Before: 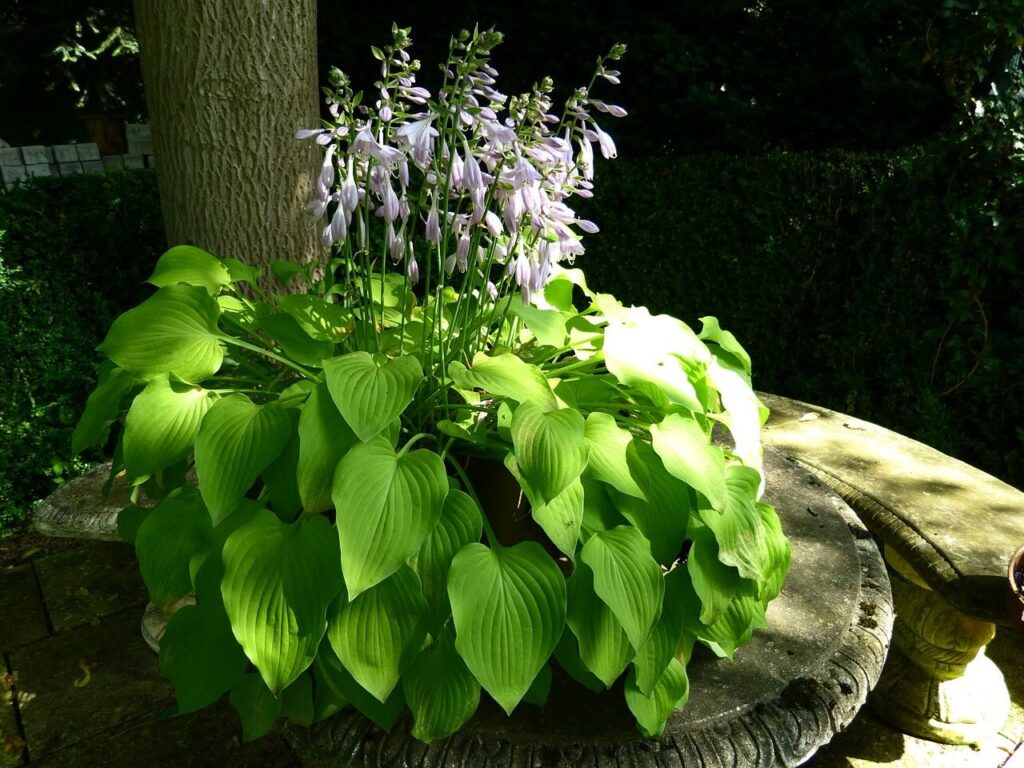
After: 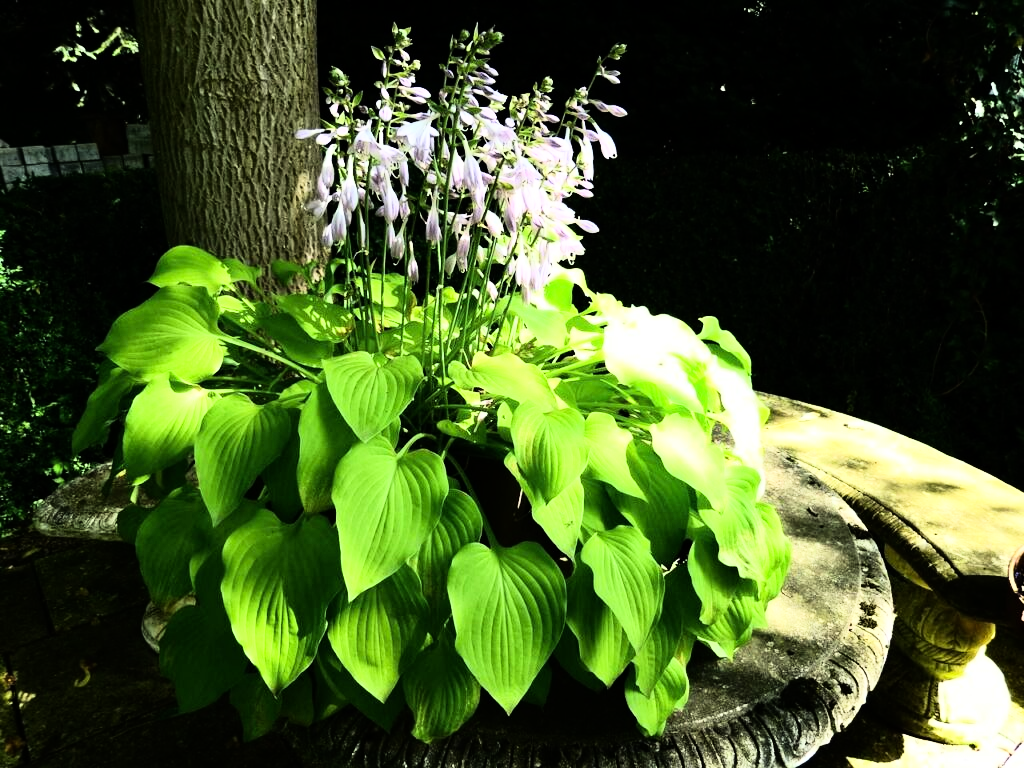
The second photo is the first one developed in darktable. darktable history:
tone equalizer: on, module defaults
rgb curve: curves: ch0 [(0, 0) (0.21, 0.15) (0.24, 0.21) (0.5, 0.75) (0.75, 0.96) (0.89, 0.99) (1, 1)]; ch1 [(0, 0.02) (0.21, 0.13) (0.25, 0.2) (0.5, 0.67) (0.75, 0.9) (0.89, 0.97) (1, 1)]; ch2 [(0, 0.02) (0.21, 0.13) (0.25, 0.2) (0.5, 0.67) (0.75, 0.9) (0.89, 0.97) (1, 1)], compensate middle gray true
